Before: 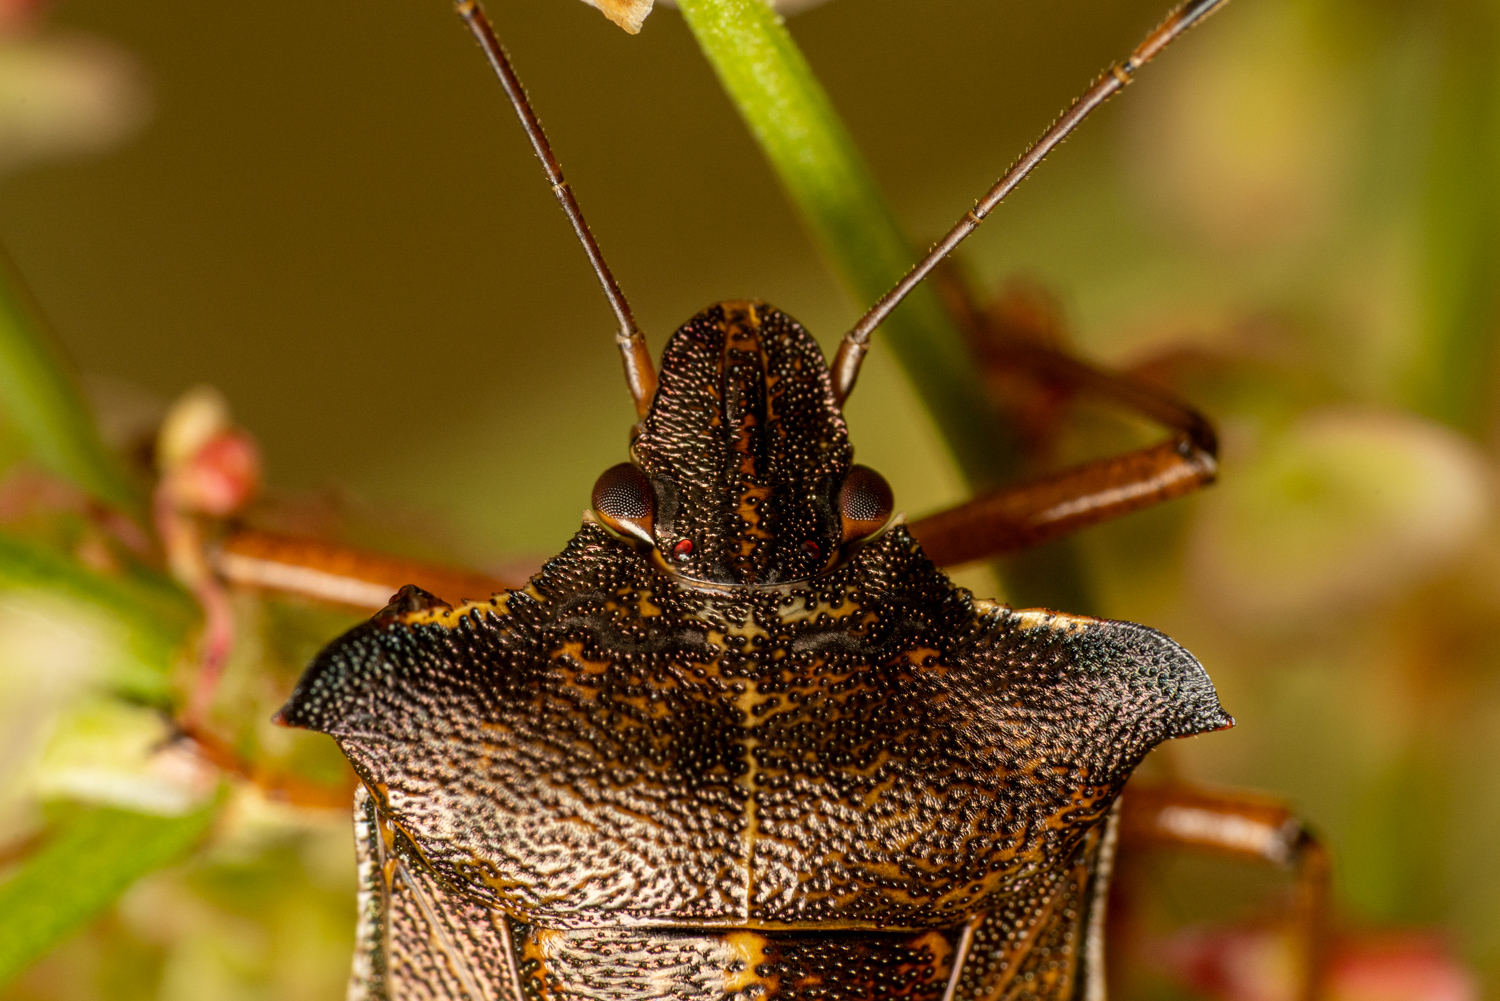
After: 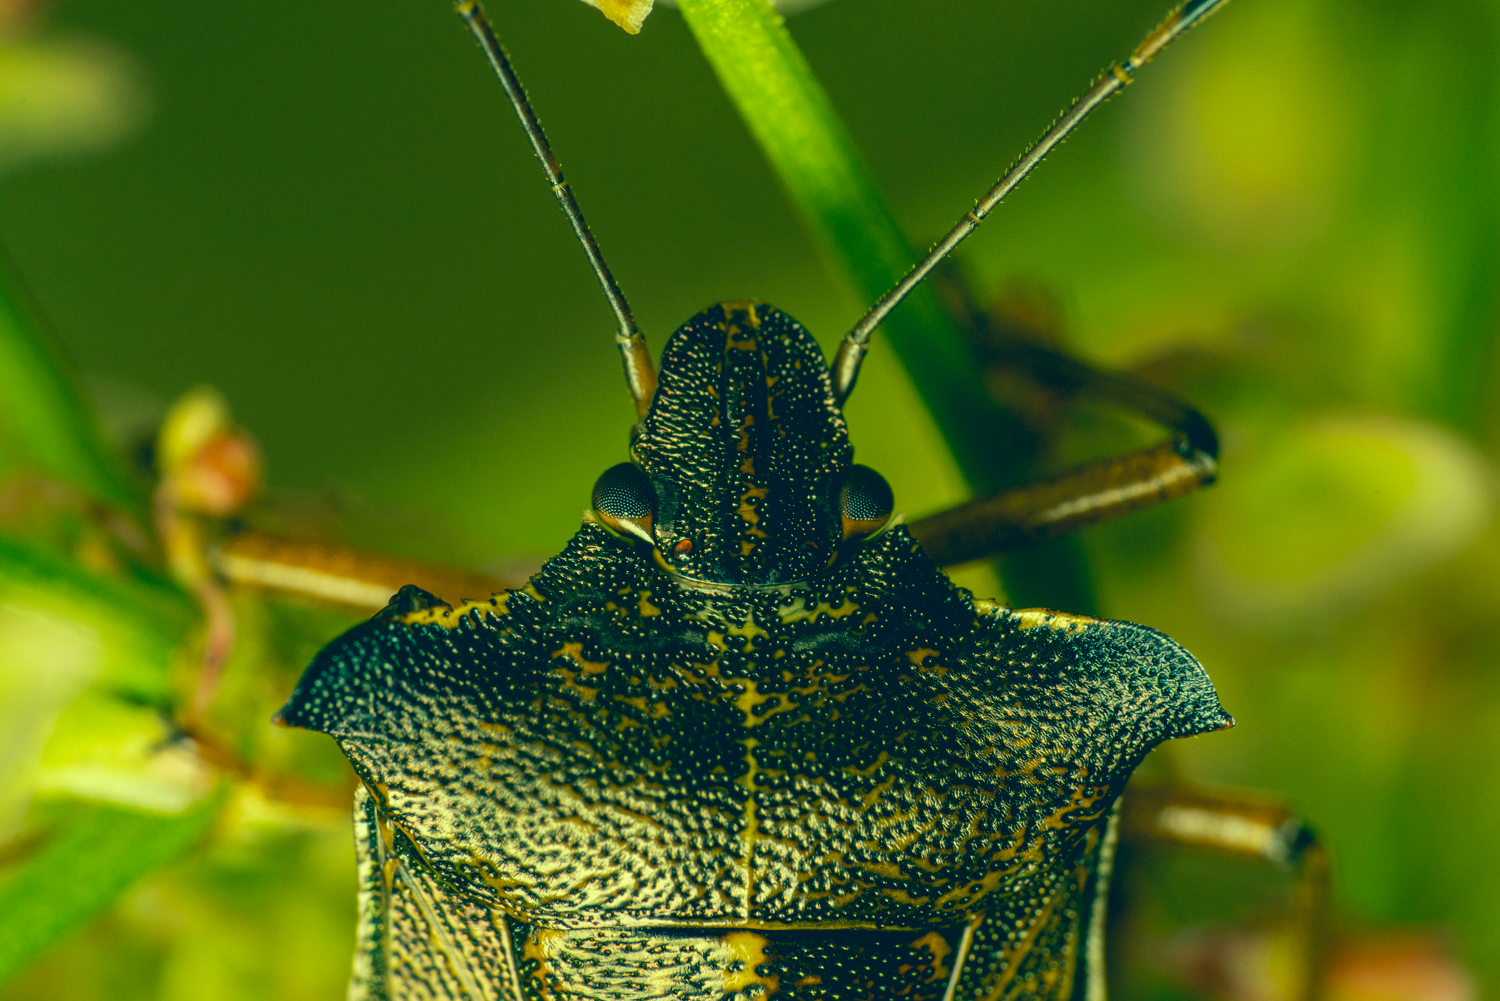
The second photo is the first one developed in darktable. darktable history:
contrast brightness saturation: contrast -0.02, brightness -0.01, saturation 0.03
color correction: highlights a* -15.58, highlights b* 40, shadows a* -40, shadows b* -26.18
